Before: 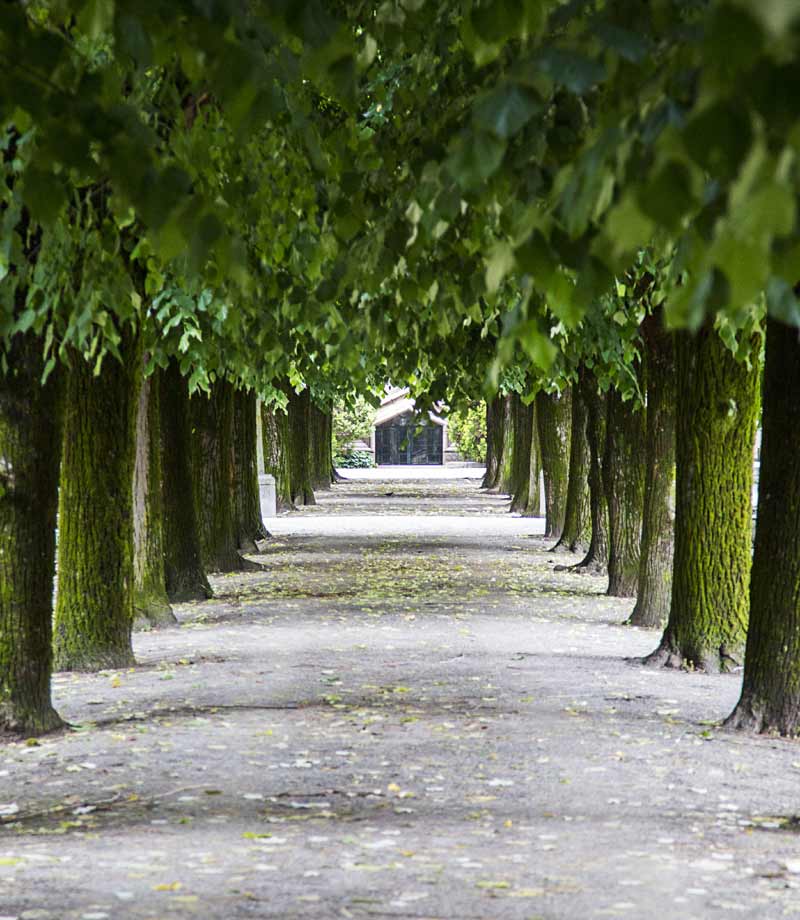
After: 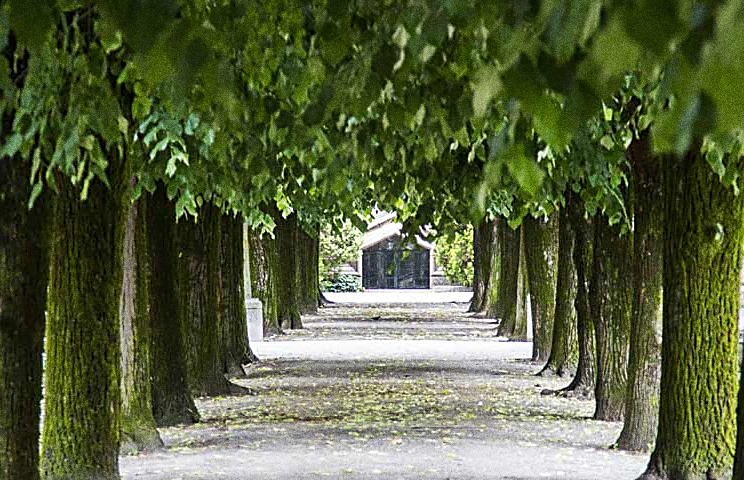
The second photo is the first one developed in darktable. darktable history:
sharpen: on, module defaults
crop: left 1.744%, top 19.225%, right 5.069%, bottom 28.357%
grain: strength 49.07%
